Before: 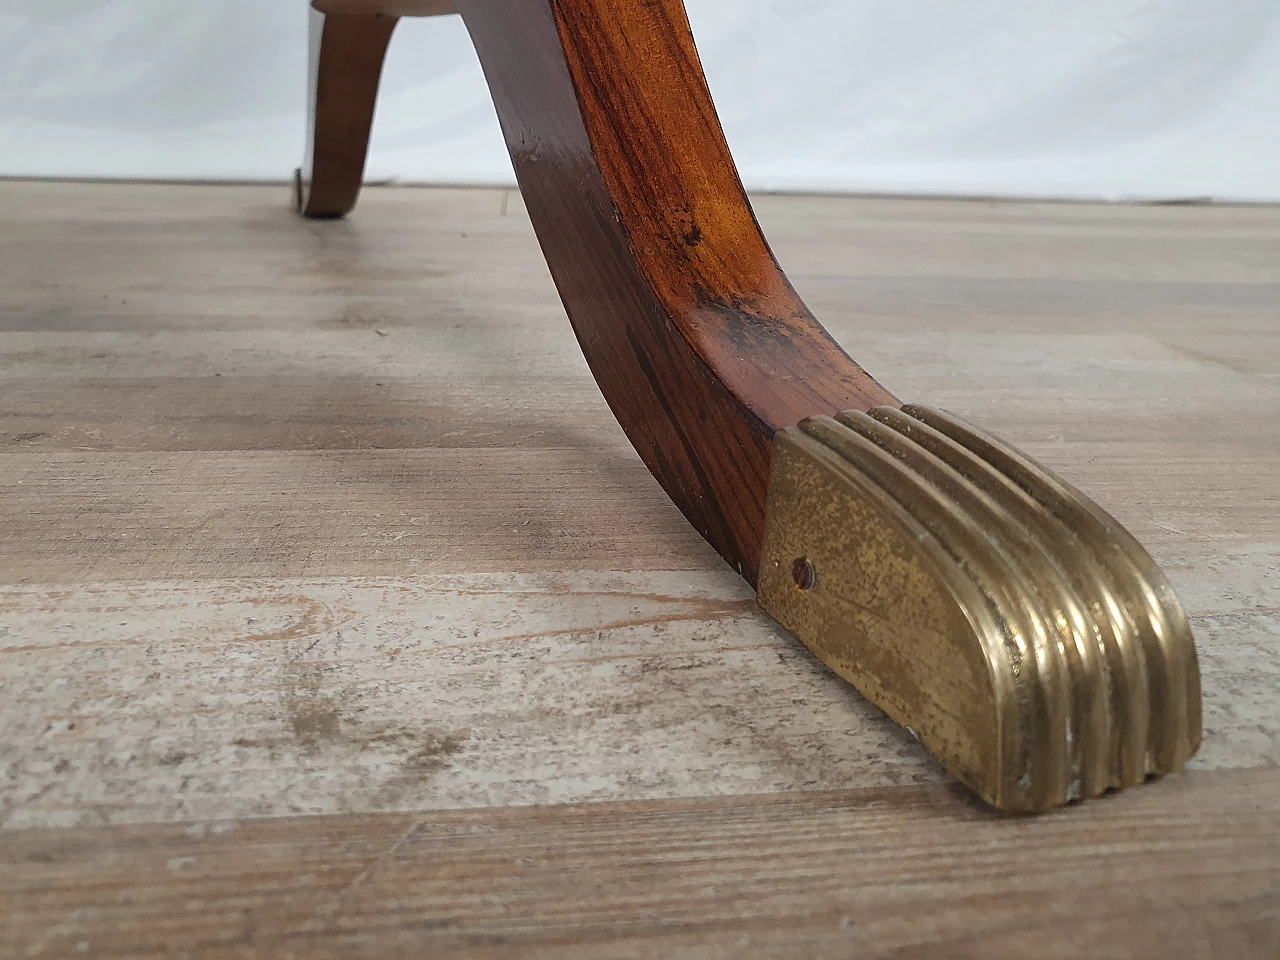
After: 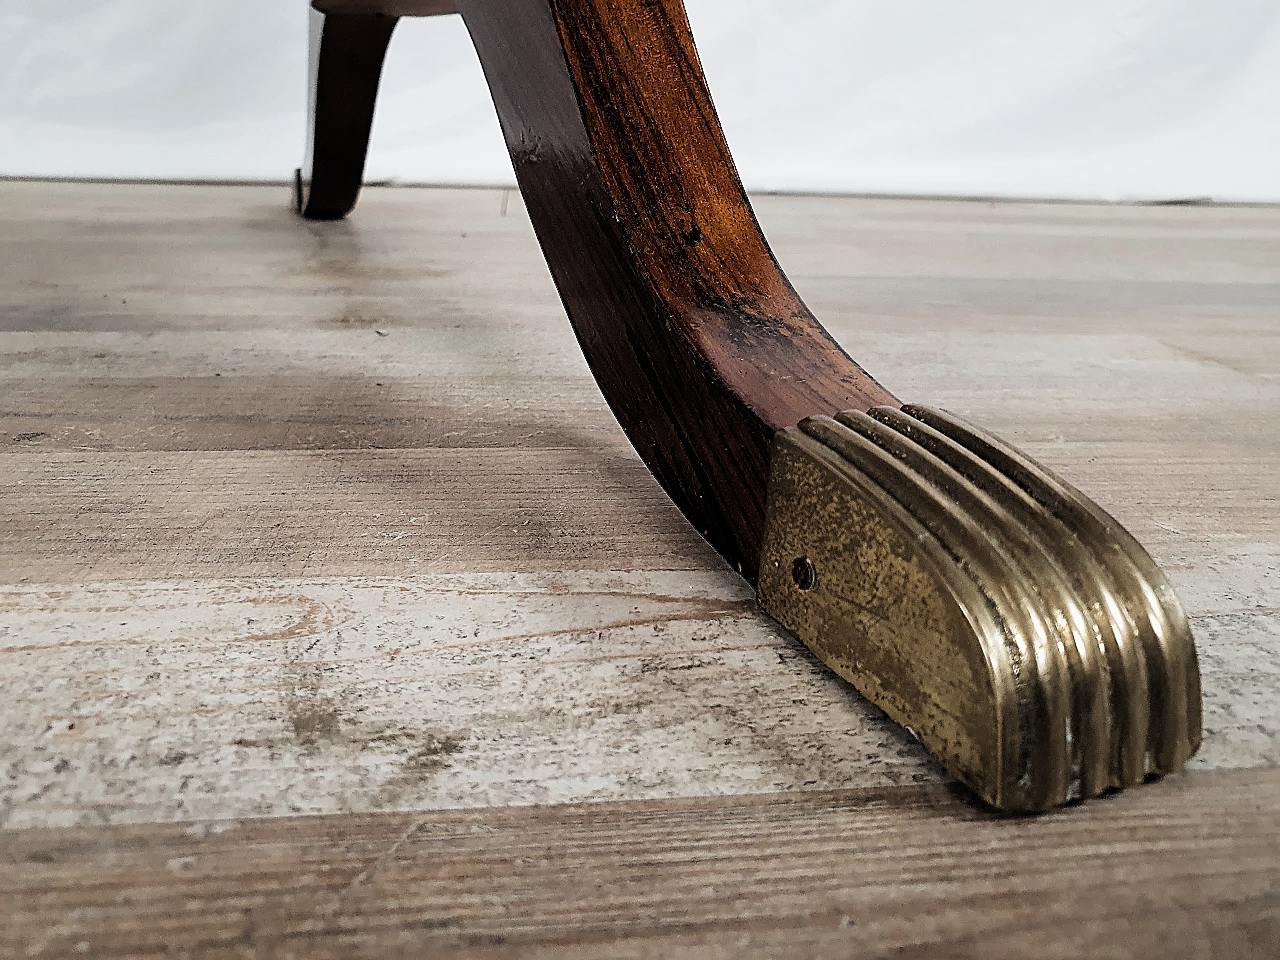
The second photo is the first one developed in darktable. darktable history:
sharpen: on, module defaults
filmic rgb: black relative exposure -5.37 EV, white relative exposure 2.86 EV, dynamic range scaling -37.52%, hardness 4, contrast 1.614, highlights saturation mix -1.4%, add noise in highlights 0.002, preserve chrominance luminance Y, color science v3 (2019), use custom middle-gray values true, contrast in highlights soft
